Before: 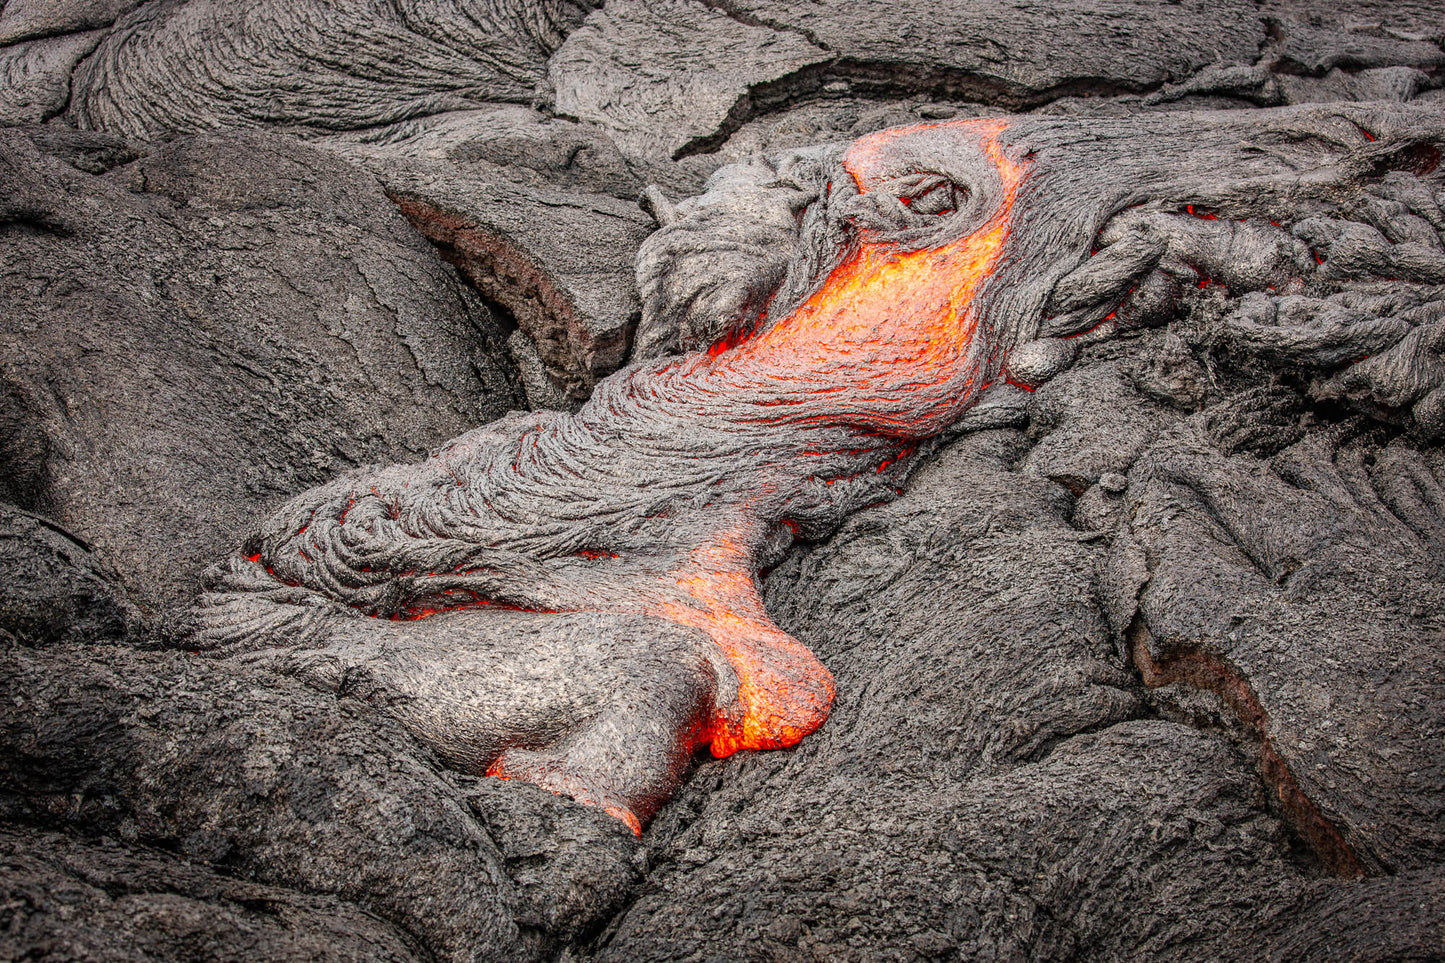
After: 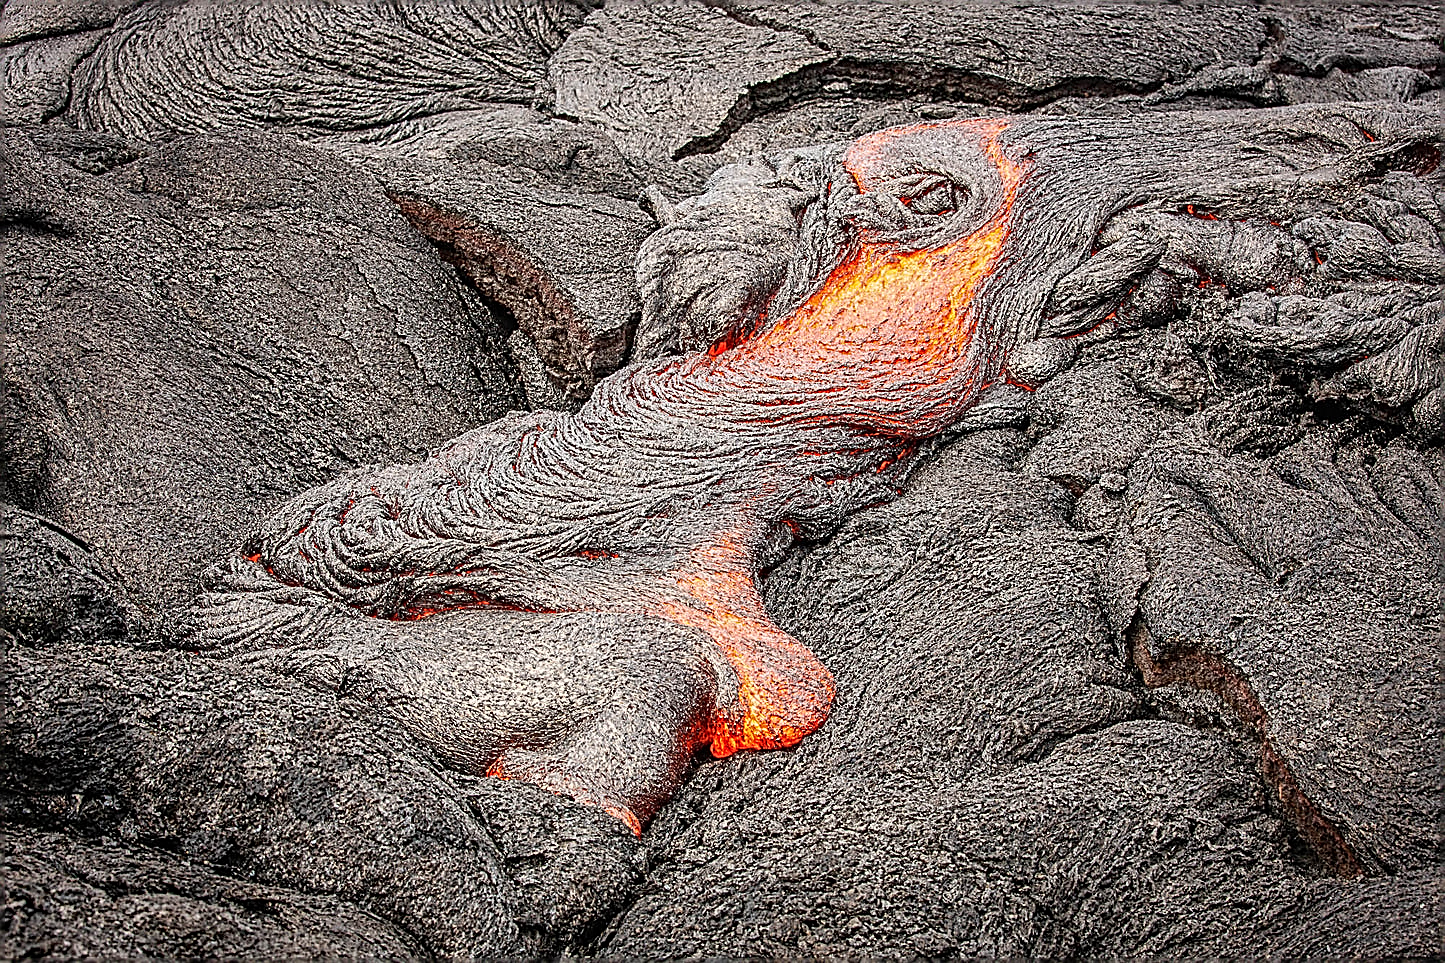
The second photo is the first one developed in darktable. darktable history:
sharpen: amount 1.984
shadows and highlights: low approximation 0.01, soften with gaussian
